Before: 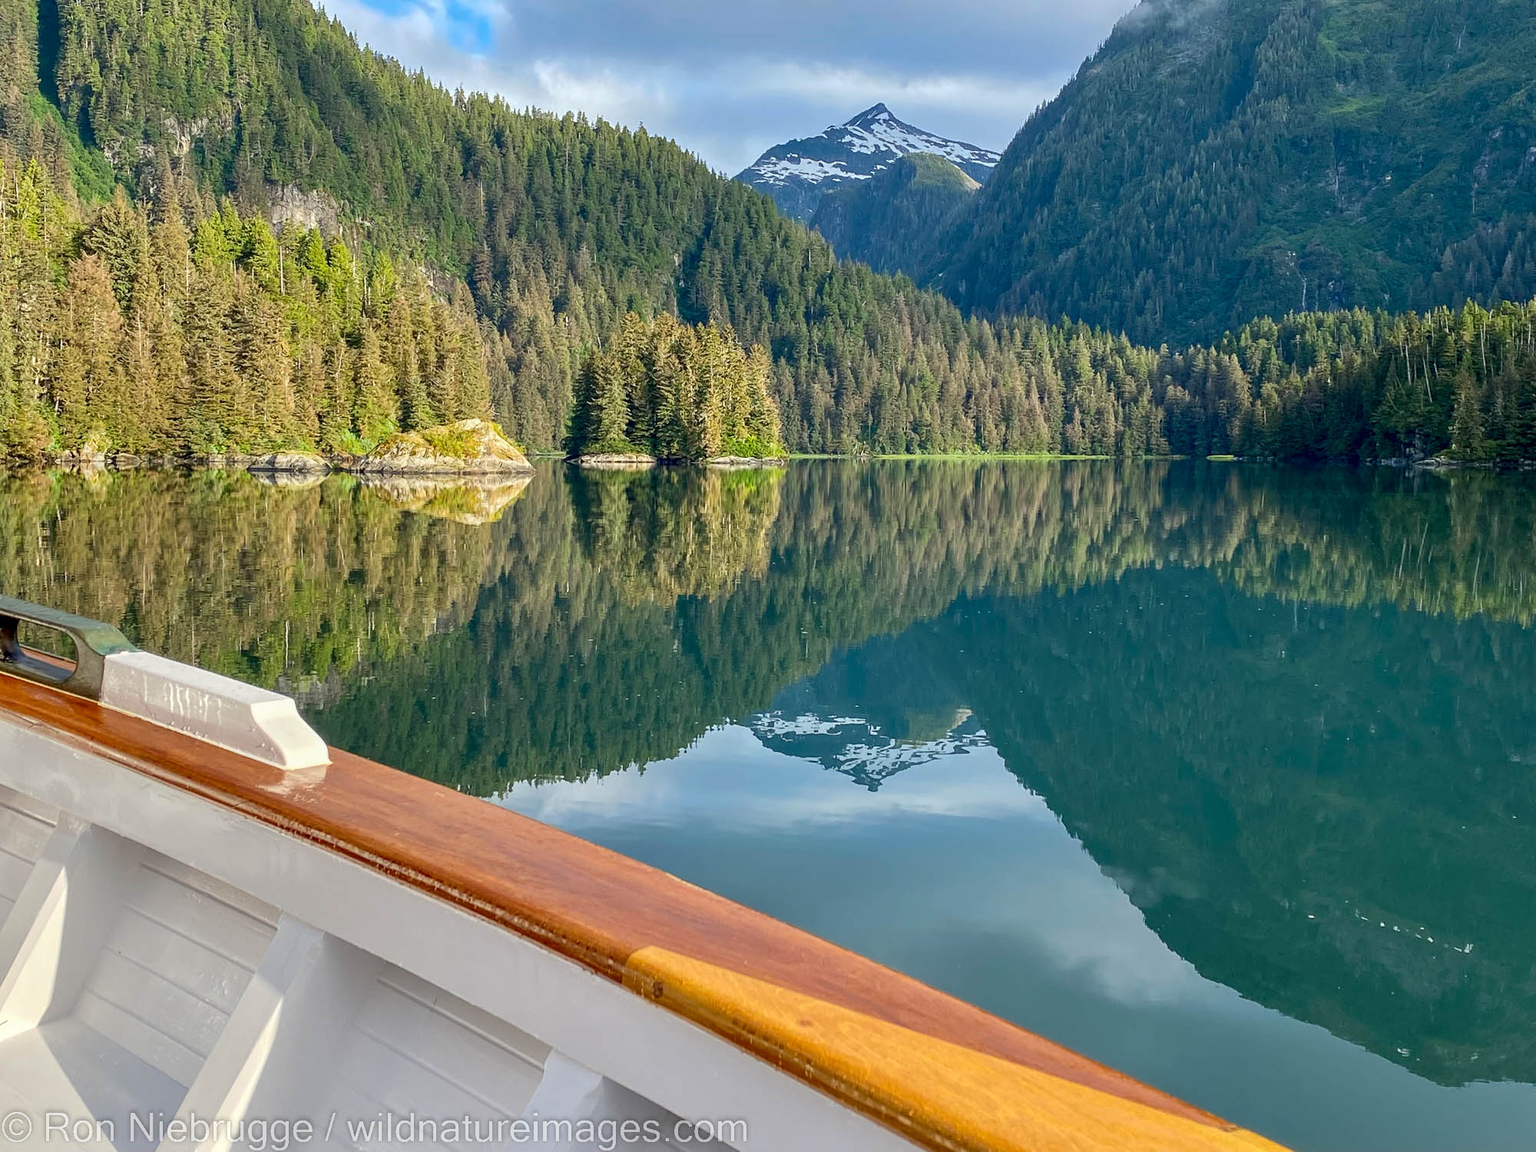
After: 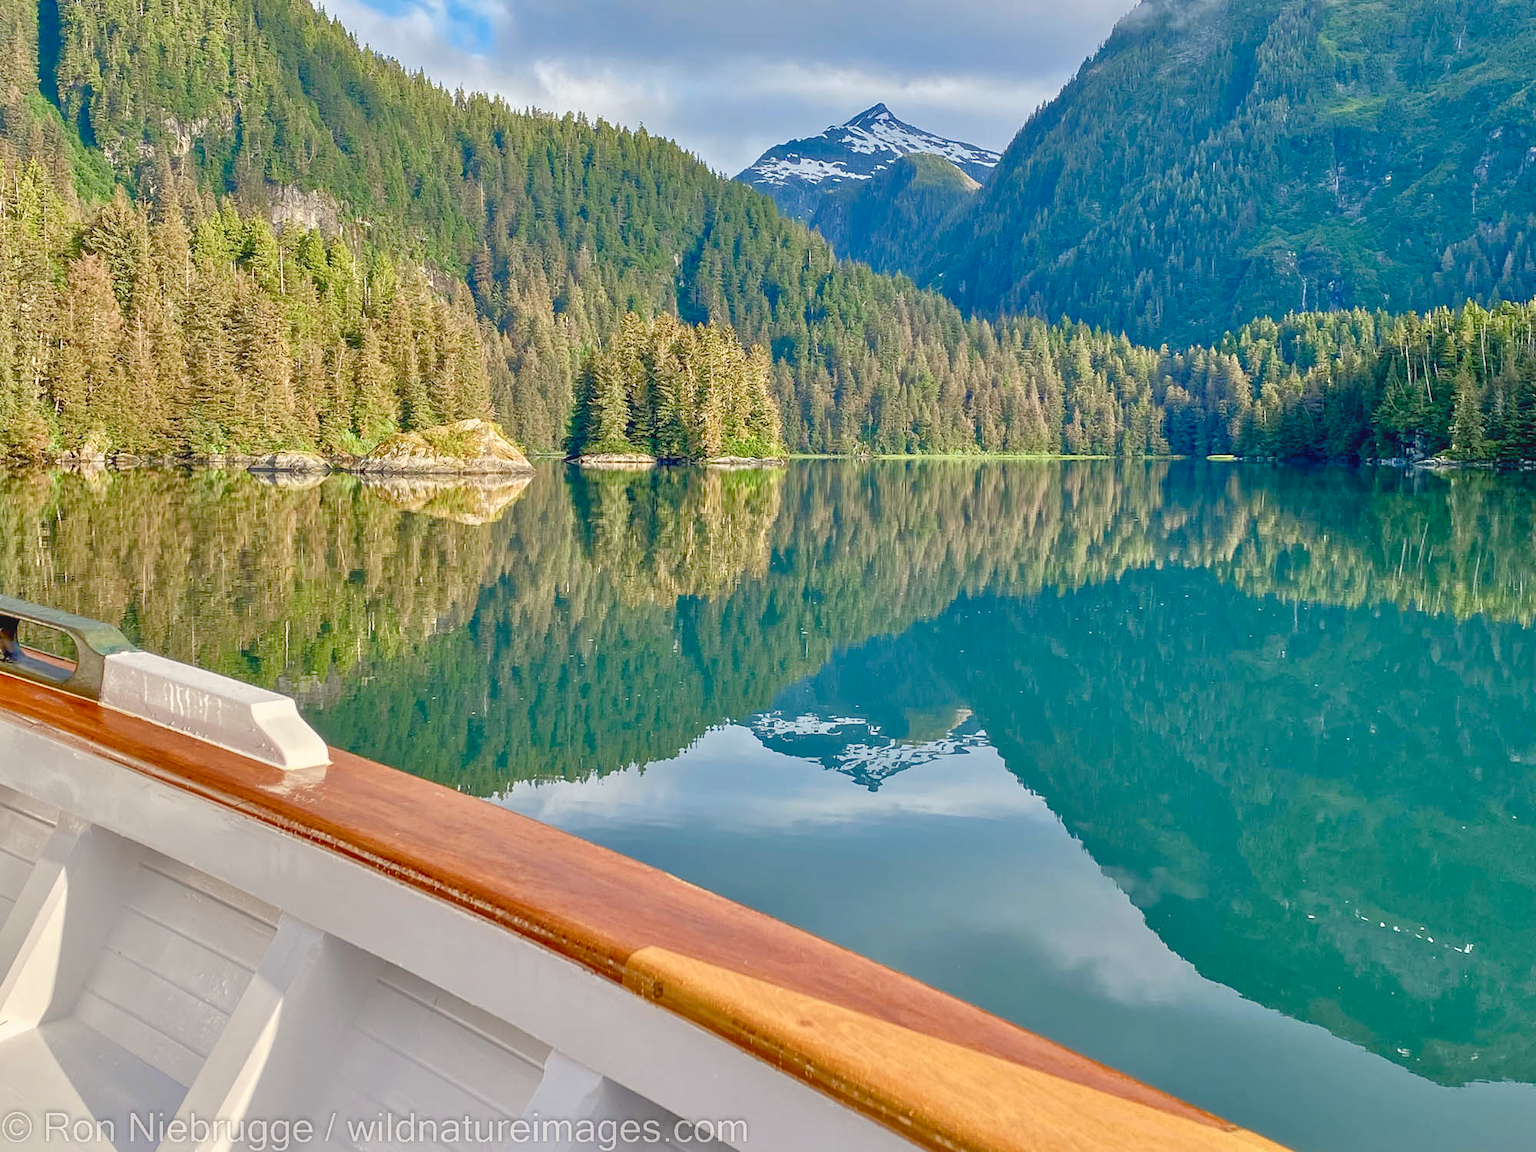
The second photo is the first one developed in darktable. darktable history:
color balance rgb: highlights gain › chroma 1.615%, highlights gain › hue 56.99°, global offset › luminance 0.69%, perceptual saturation grading › global saturation 20%, perceptual saturation grading › highlights -49.488%, perceptual saturation grading › shadows 25.724%, perceptual brilliance grading › global brilliance 1.755%, perceptual brilliance grading › highlights -3.617%, global vibrance 20%
tone equalizer: -7 EV 0.15 EV, -6 EV 0.608 EV, -5 EV 1.13 EV, -4 EV 1.35 EV, -3 EV 1.13 EV, -2 EV 0.6 EV, -1 EV 0.165 EV
